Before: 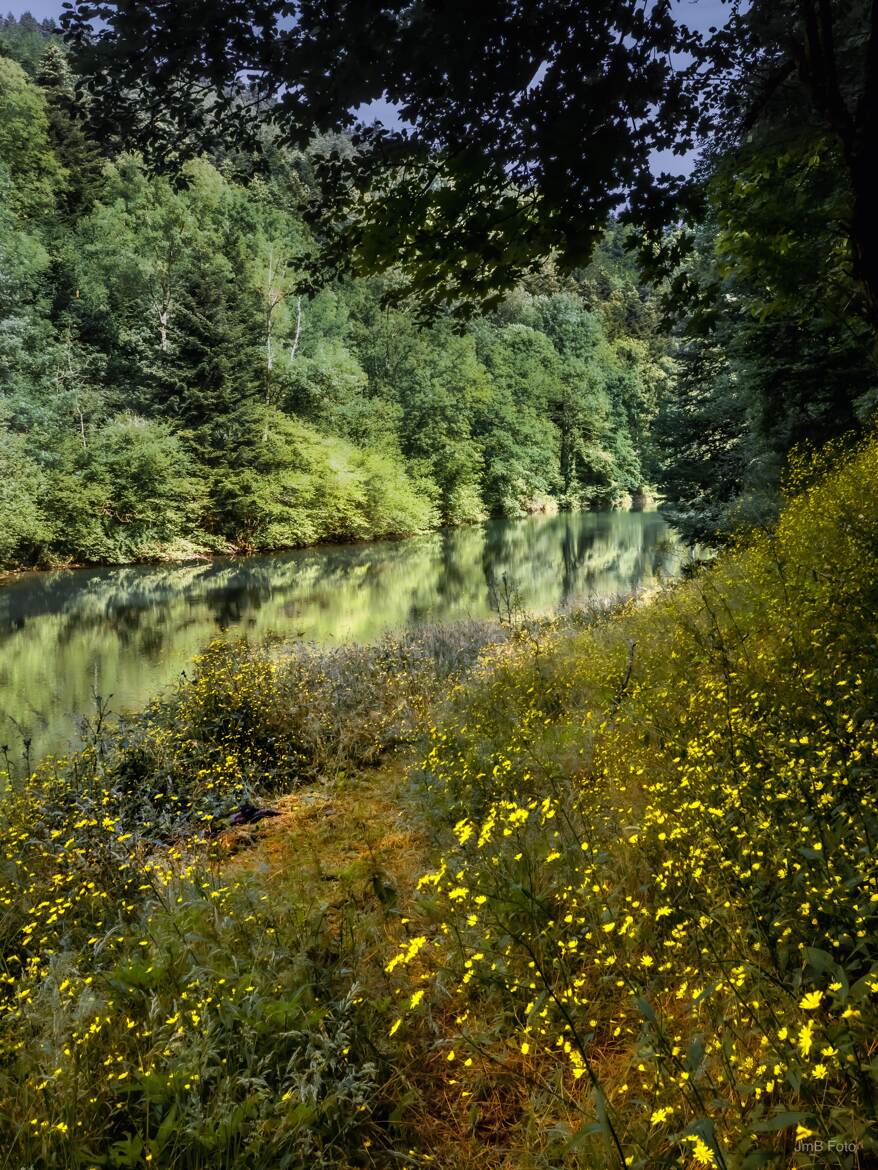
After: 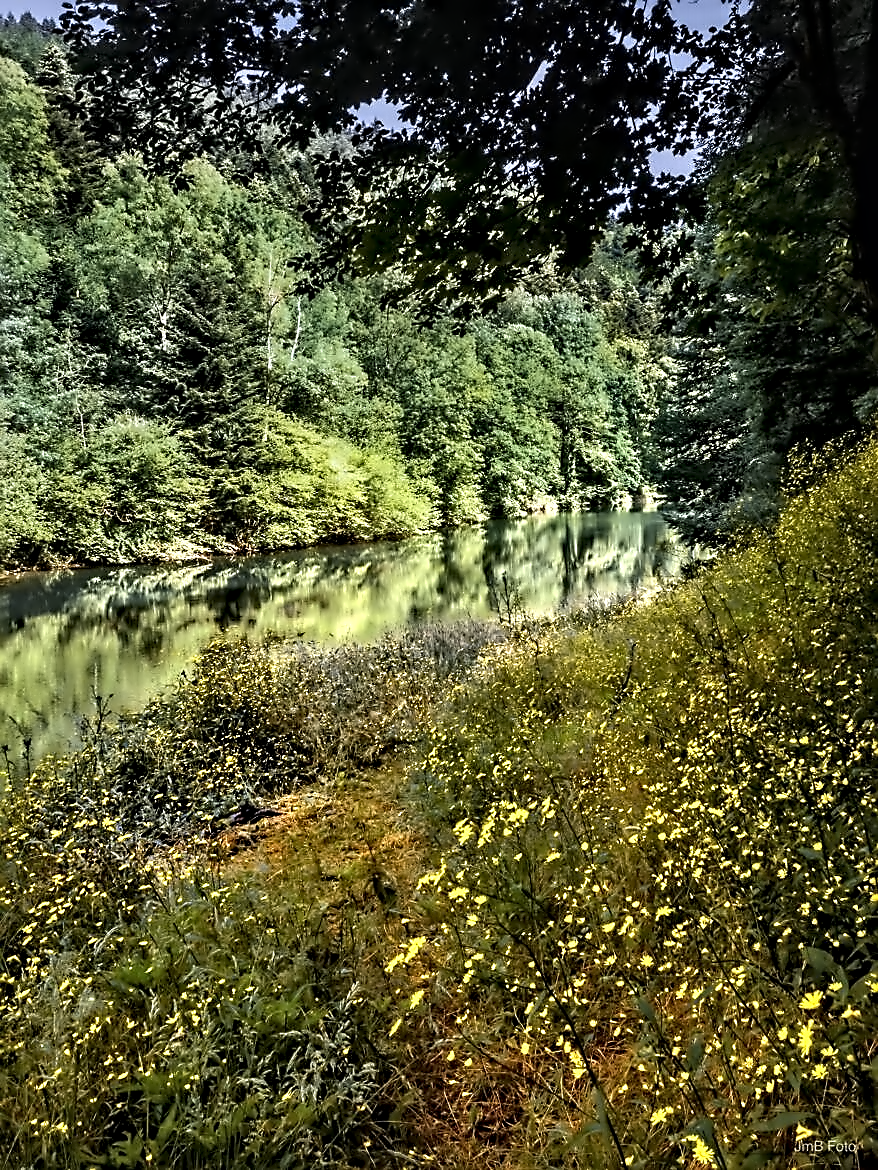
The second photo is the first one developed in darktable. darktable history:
exposure: exposure 0.211 EV, compensate highlight preservation false
sharpen: on, module defaults
tone equalizer: edges refinement/feathering 500, mask exposure compensation -1.57 EV, preserve details no
color calibration: illuminant same as pipeline (D50), x 0.345, y 0.358, temperature 4995.24 K
contrast equalizer: octaves 7, y [[0.5, 0.542, 0.583, 0.625, 0.667, 0.708], [0.5 ×6], [0.5 ×6], [0, 0.033, 0.067, 0.1, 0.133, 0.167], [0, 0.05, 0.1, 0.15, 0.2, 0.25]]
